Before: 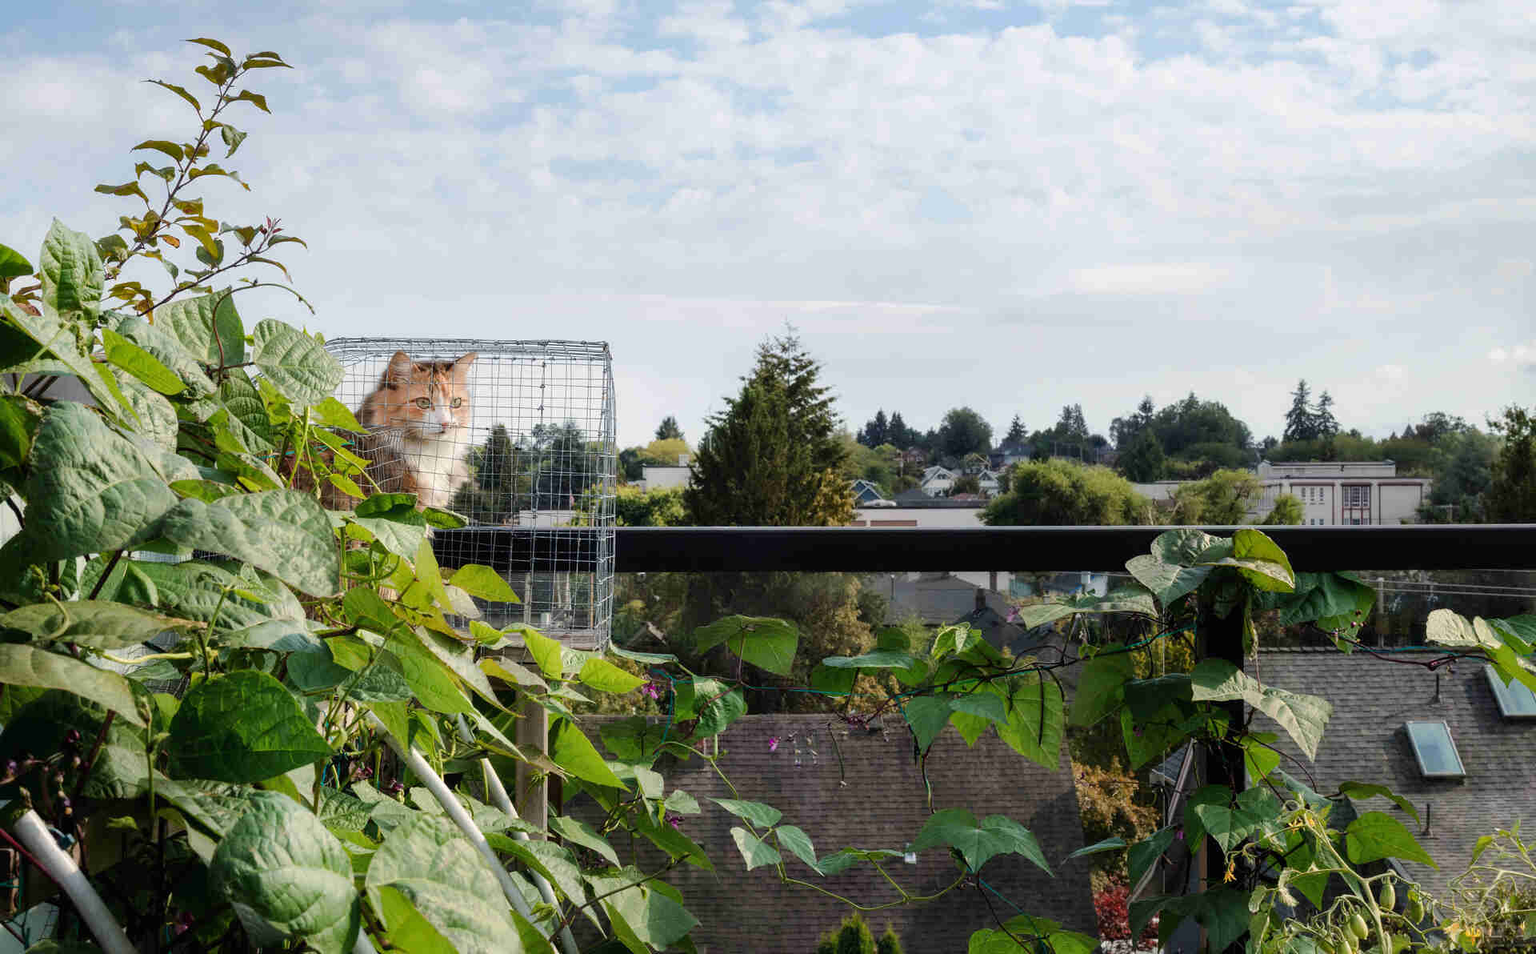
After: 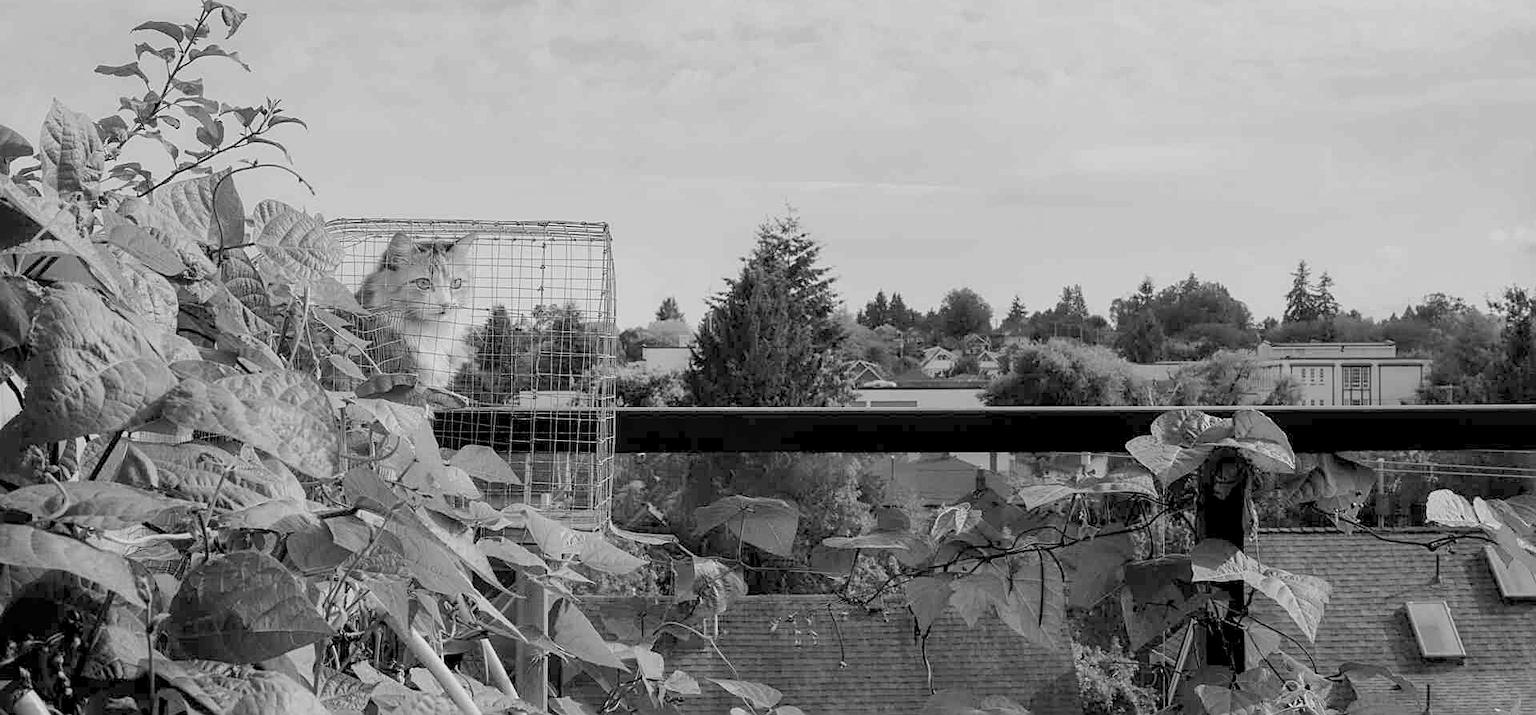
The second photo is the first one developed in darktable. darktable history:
crop and rotate: top 12.5%, bottom 12.5%
exposure: black level correction 0.003, exposure 0.383 EV, compensate highlight preservation false
sharpen: on, module defaults
color balance rgb: contrast -30%
color calibration: x 0.367, y 0.376, temperature 4372.25 K
monochrome: on, module defaults
